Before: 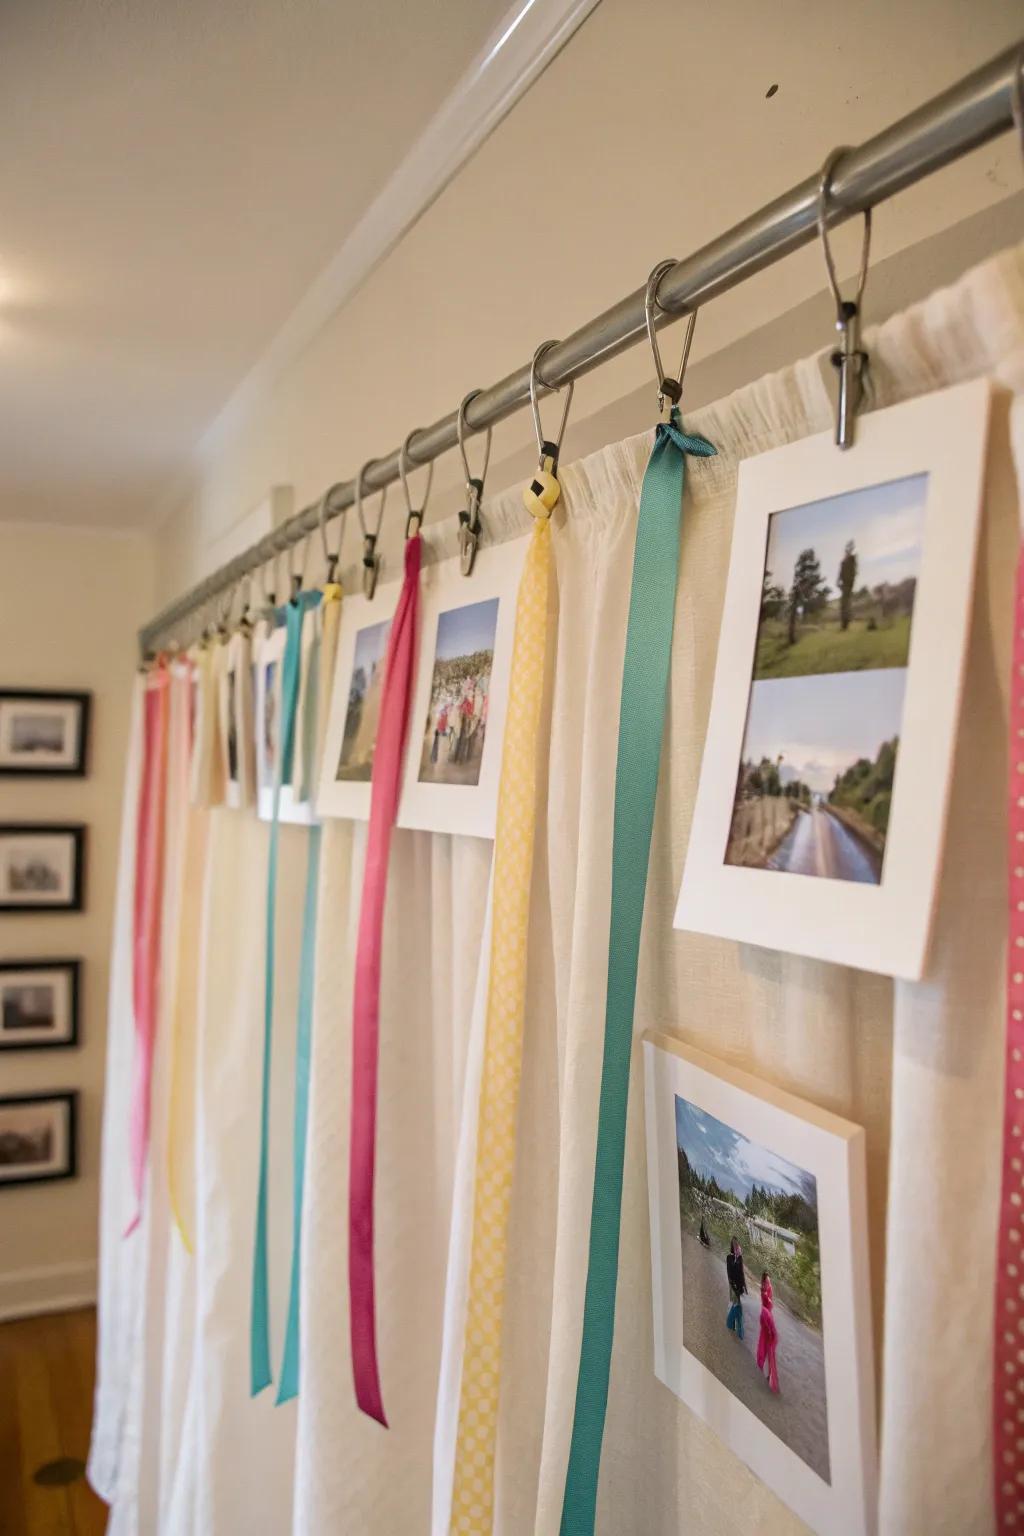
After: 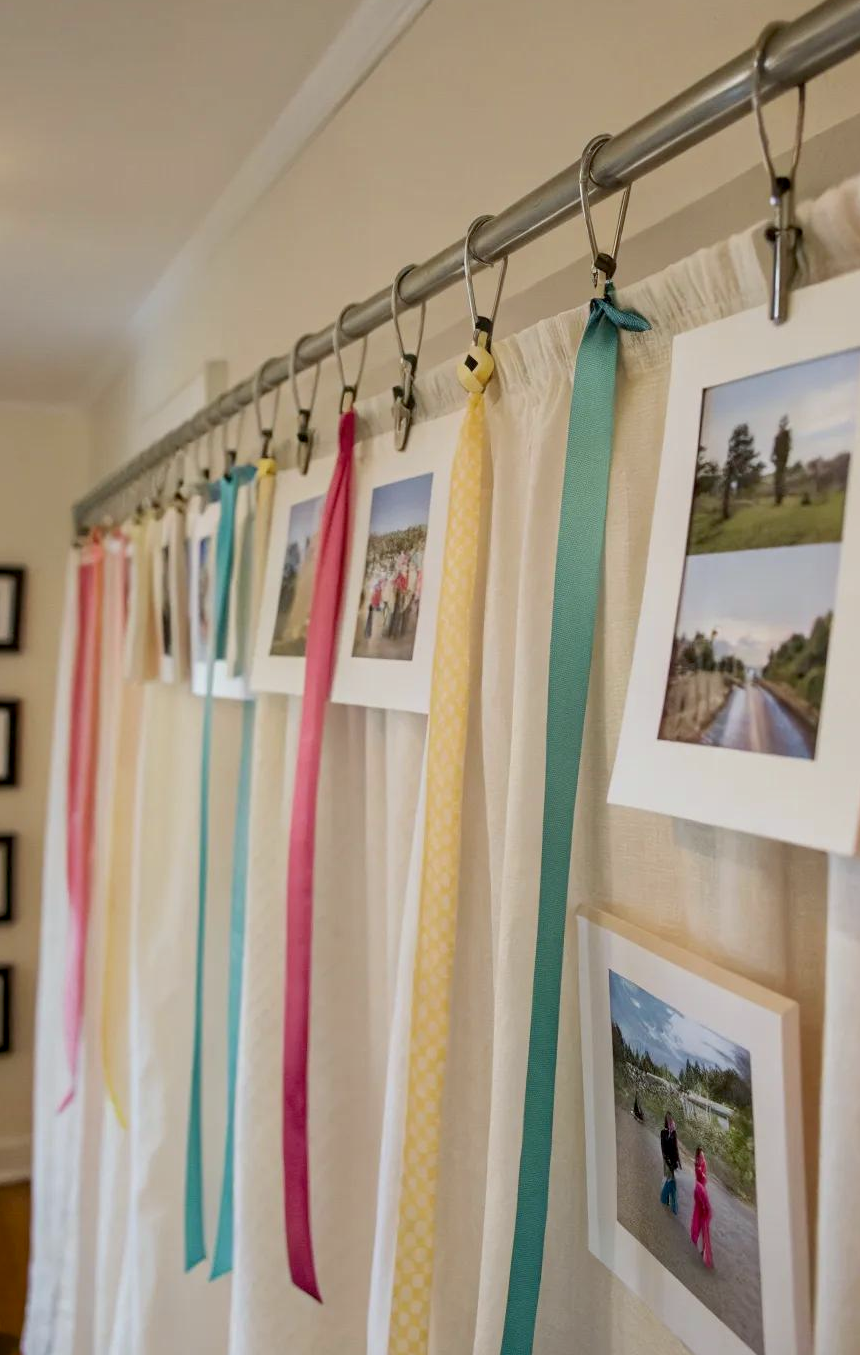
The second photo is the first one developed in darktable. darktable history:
white balance: red 0.978, blue 0.999
crop: left 6.446%, top 8.188%, right 9.538%, bottom 3.548%
exposure: black level correction 0.006, exposure -0.226 EV, compensate highlight preservation false
